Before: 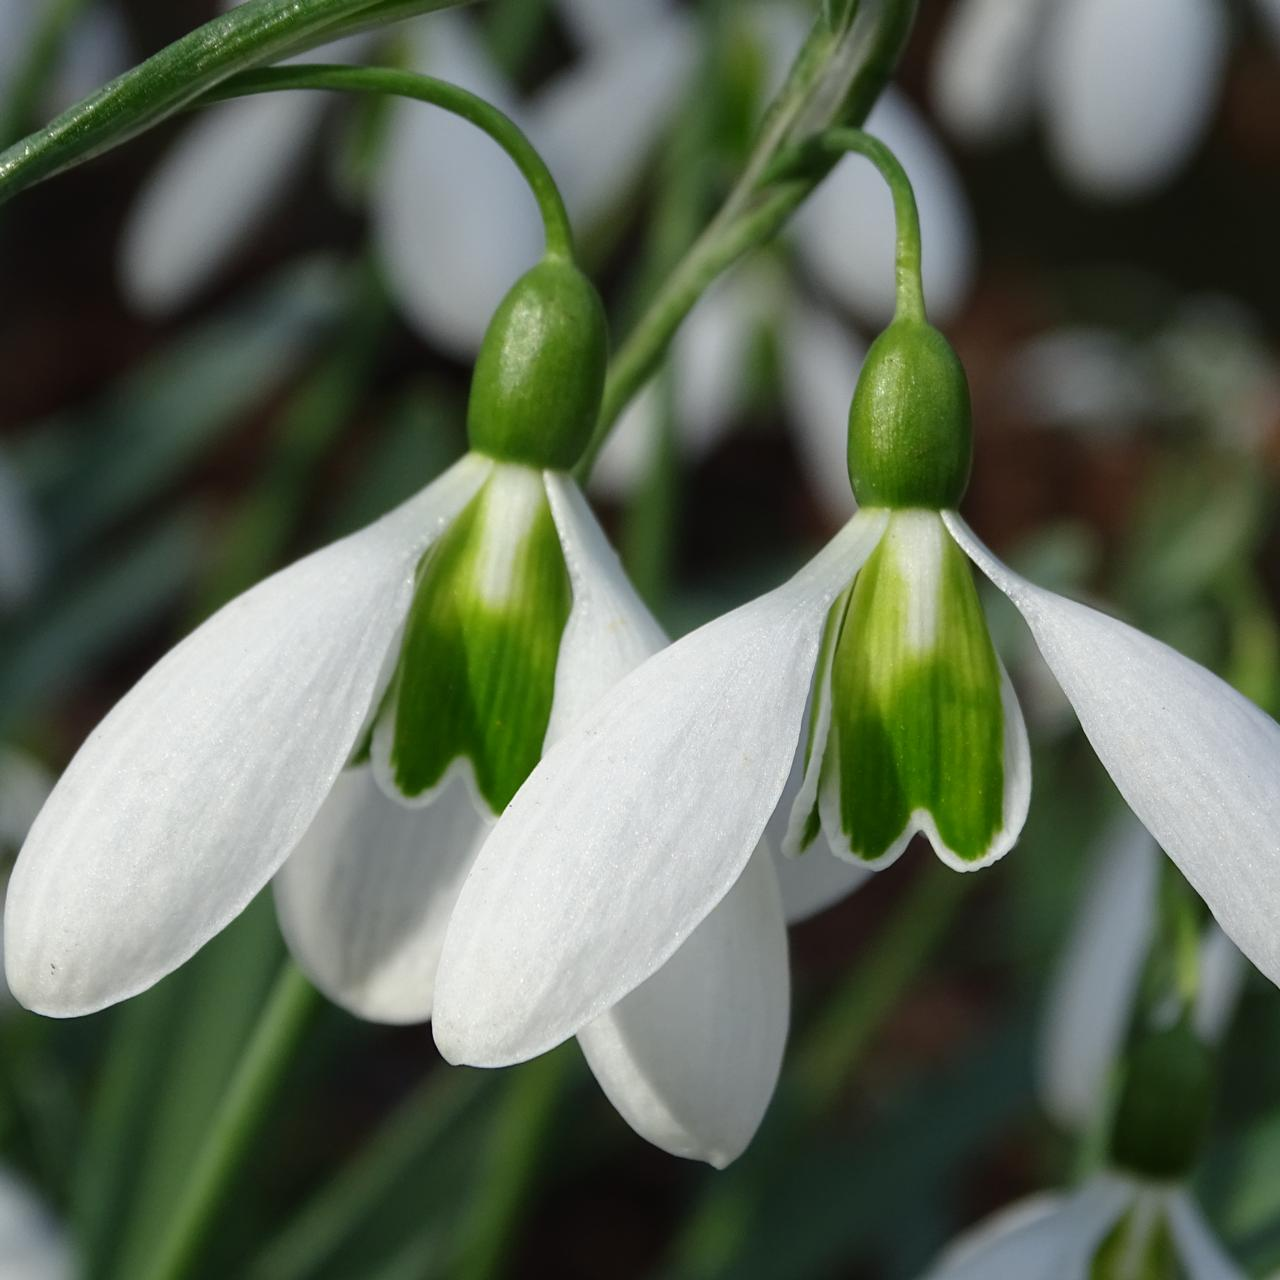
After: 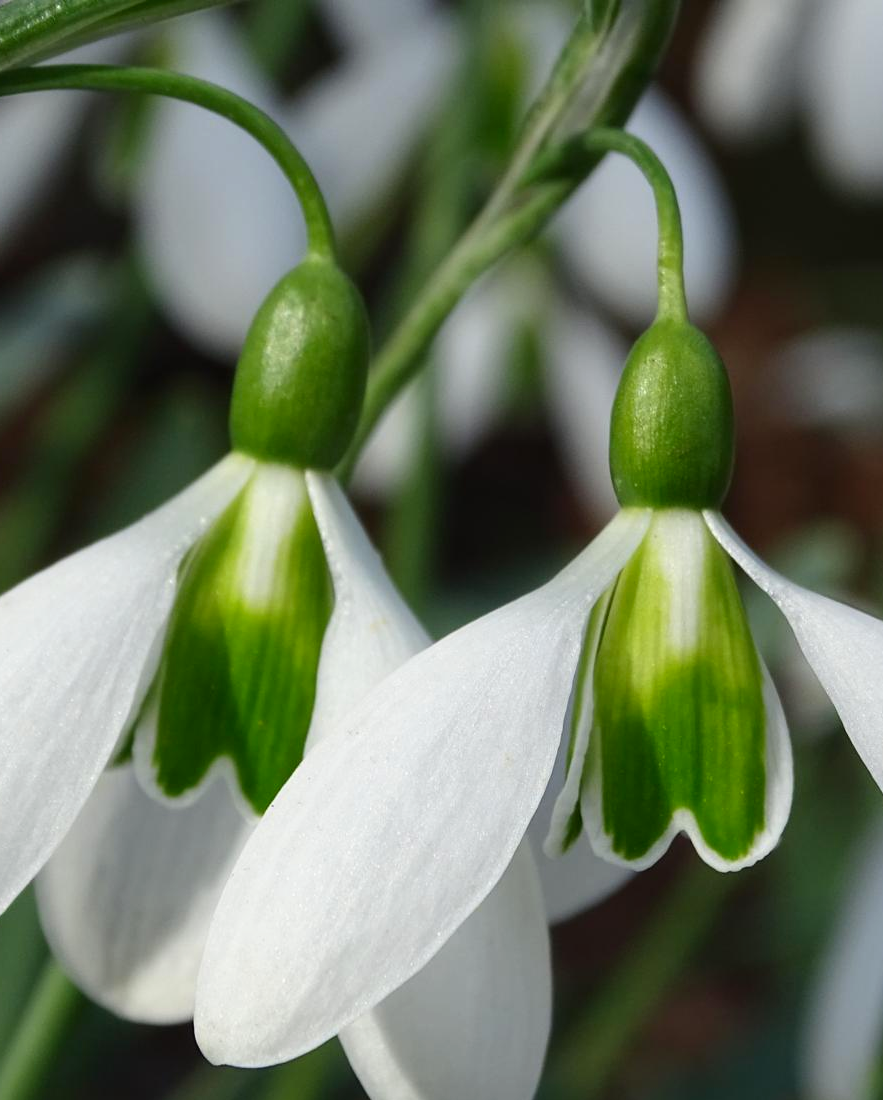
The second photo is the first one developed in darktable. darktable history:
crop: left 18.604%, right 12.39%, bottom 14.021%
contrast brightness saturation: contrast 0.1, brightness 0.026, saturation 0.095
